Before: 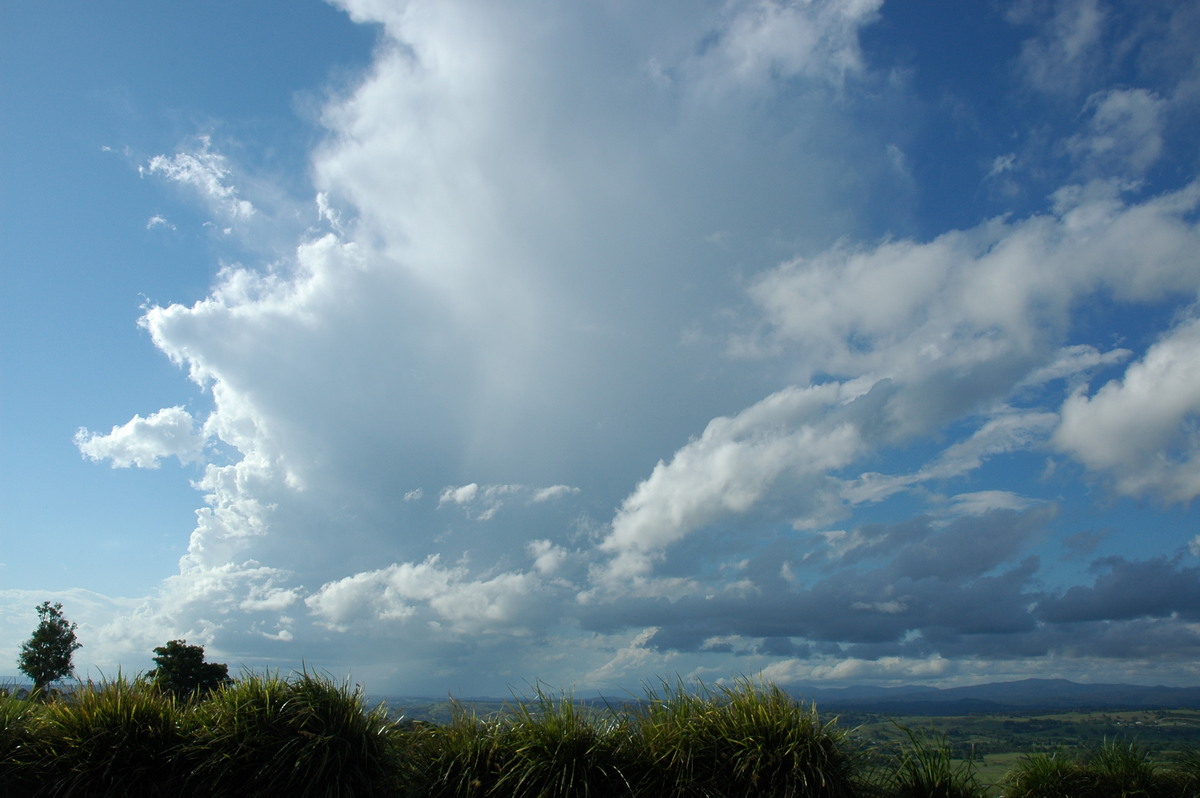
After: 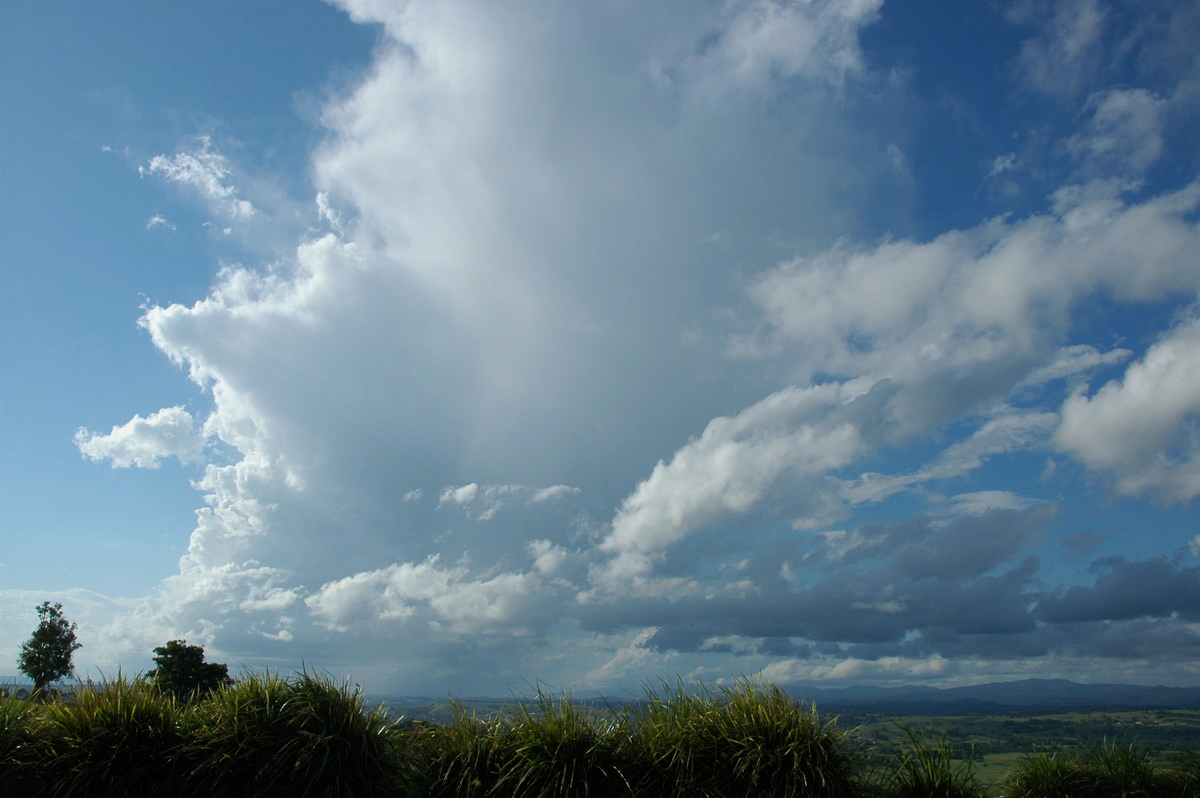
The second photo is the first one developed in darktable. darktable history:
exposure: exposure -0.154 EV, compensate exposure bias true, compensate highlight preservation false
